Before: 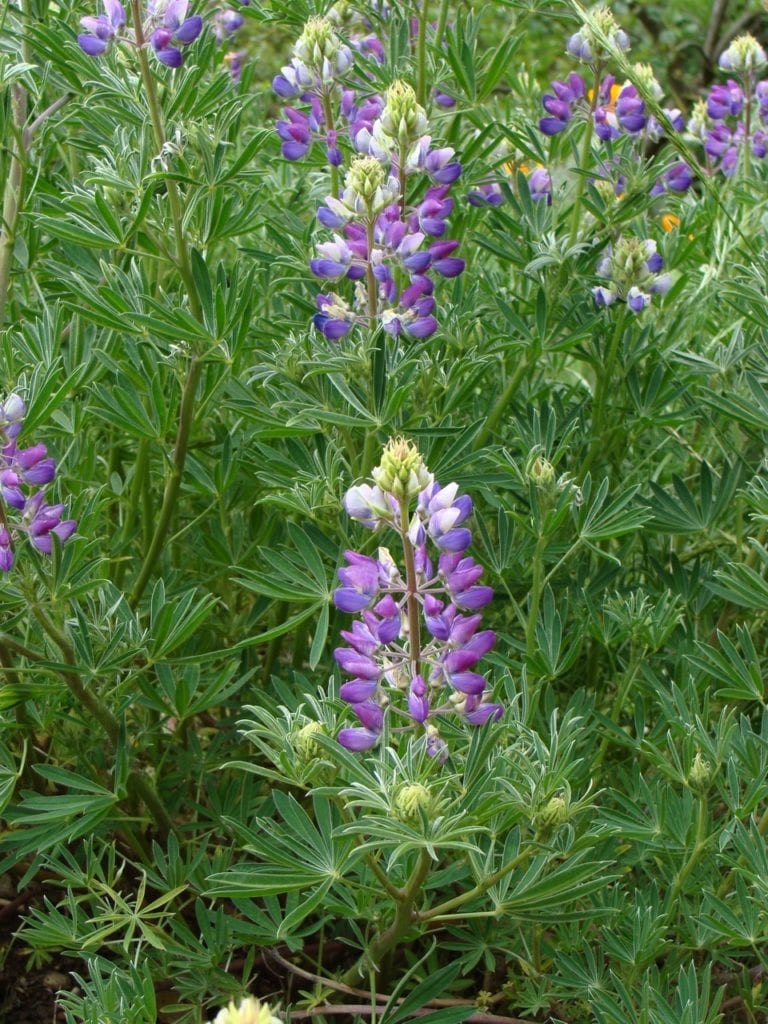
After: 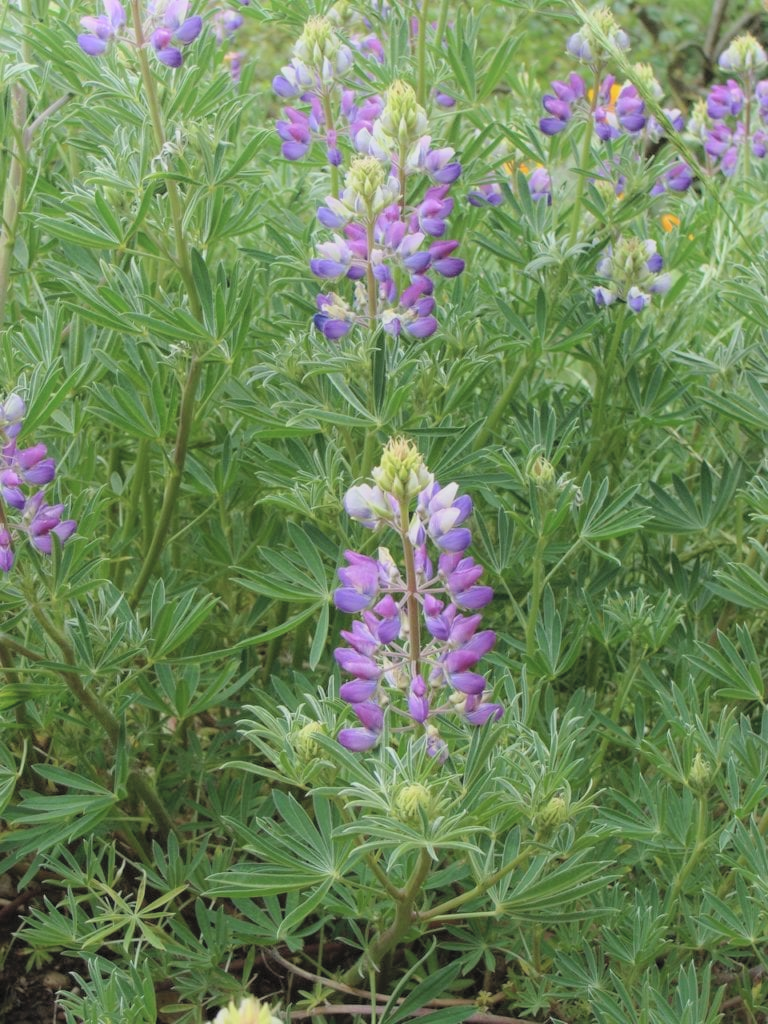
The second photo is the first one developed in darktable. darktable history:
contrast brightness saturation: brightness 0.281
shadows and highlights: shadows -21.68, highlights 98.61, soften with gaussian
exposure: exposure -0.595 EV, compensate highlight preservation false
